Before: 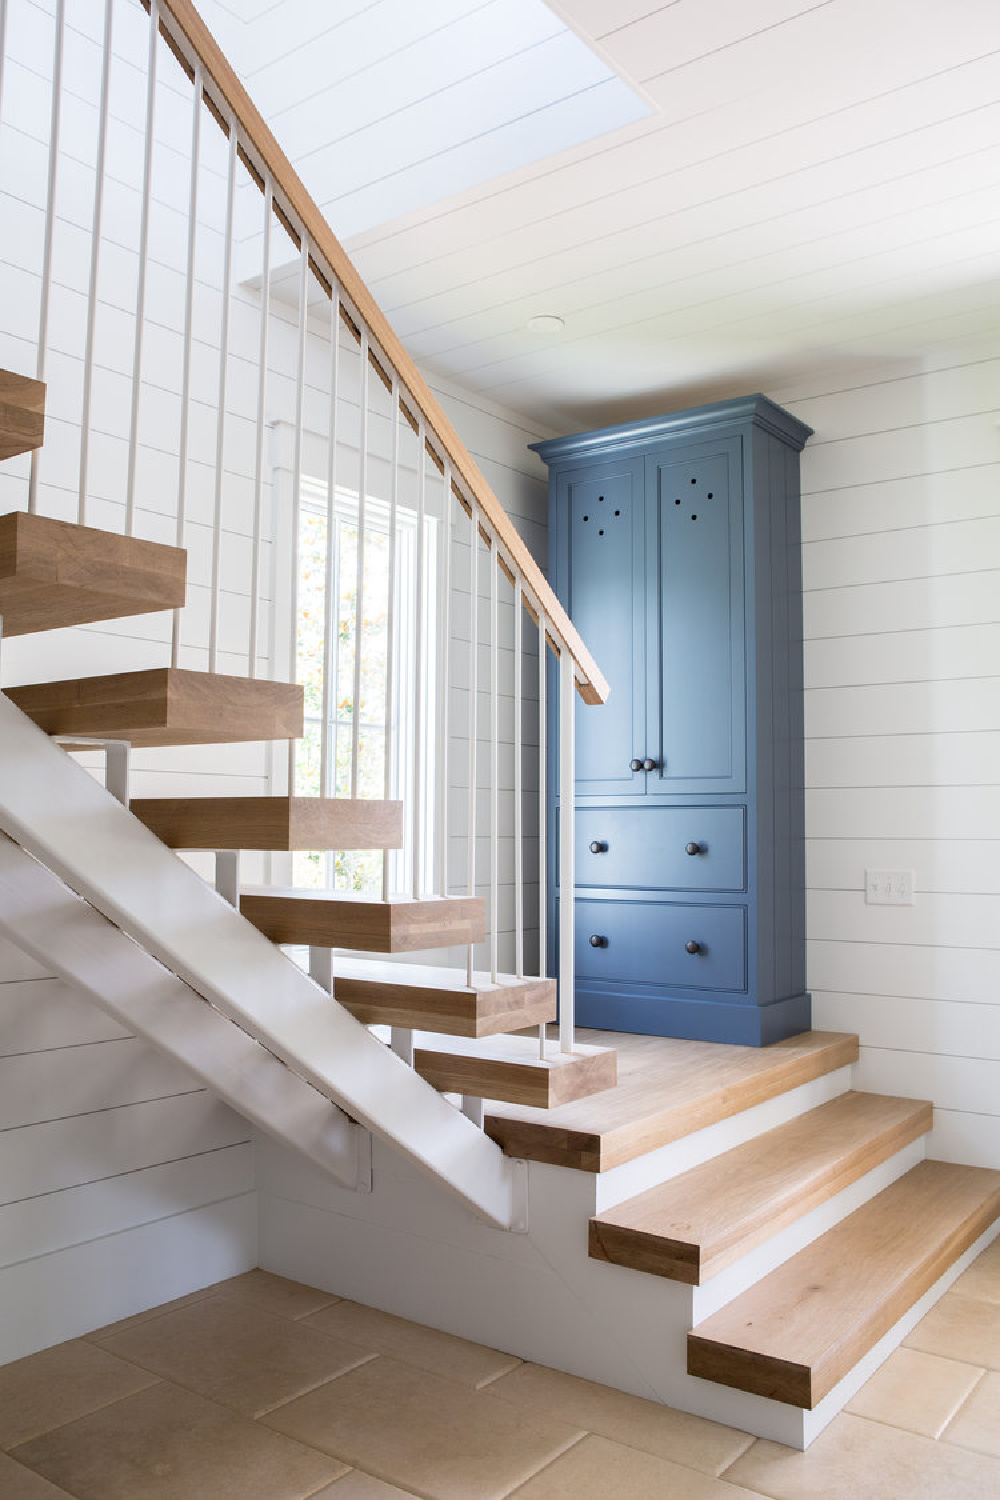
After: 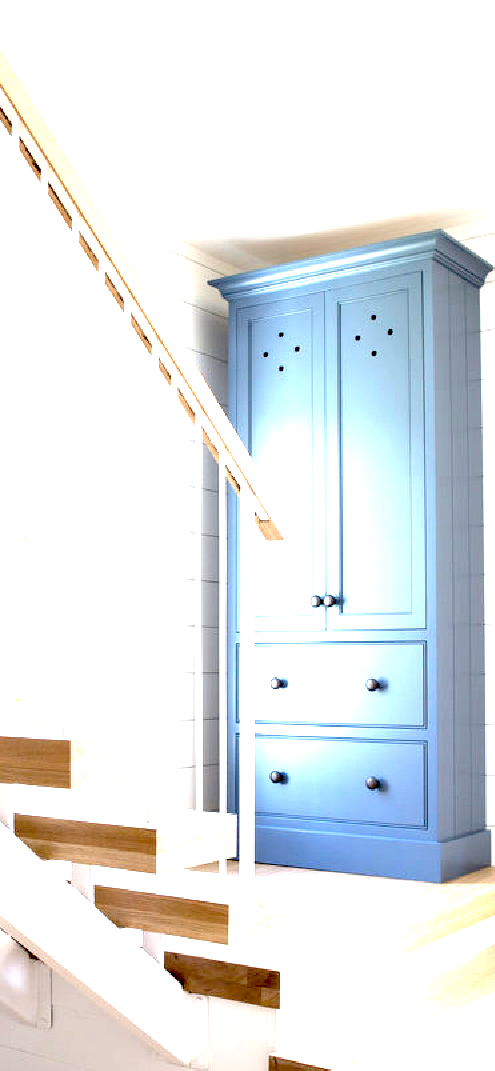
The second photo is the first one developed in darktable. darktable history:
crop: left 32.075%, top 10.976%, right 18.355%, bottom 17.596%
exposure: black level correction 0.016, exposure 1.774 EV, compensate highlight preservation false
